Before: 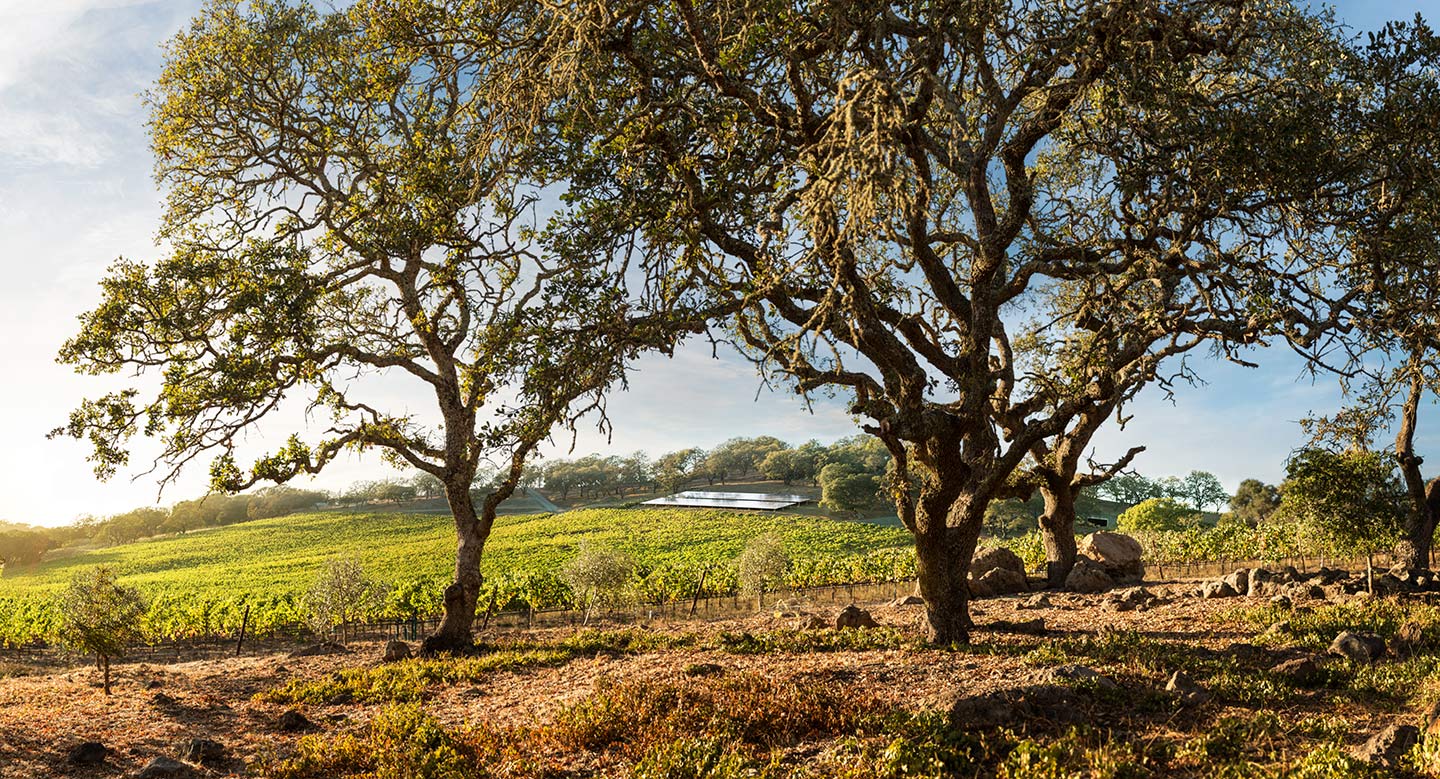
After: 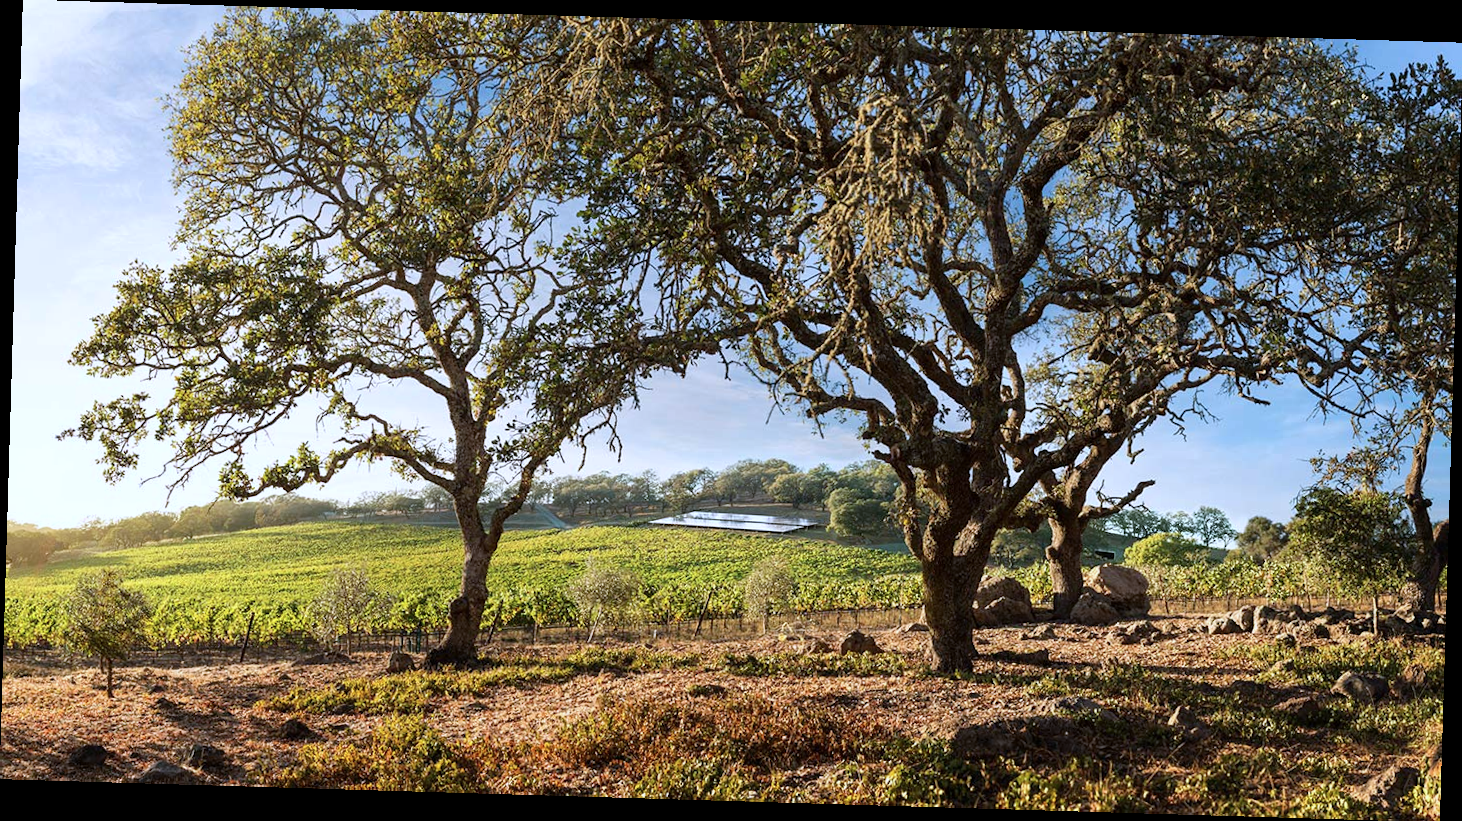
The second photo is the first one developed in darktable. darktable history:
color calibration: illuminant as shot in camera, x 0.37, y 0.382, temperature 4313.32 K
rotate and perspective: rotation 1.72°, automatic cropping off
